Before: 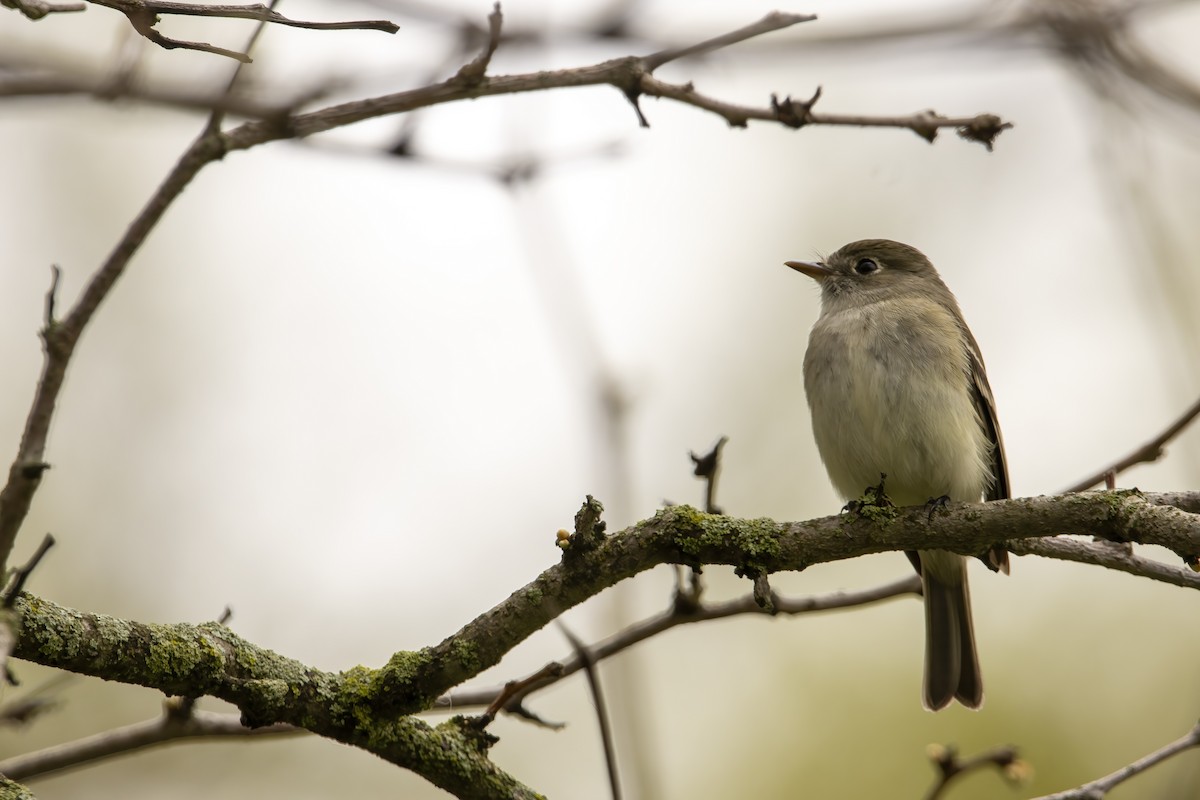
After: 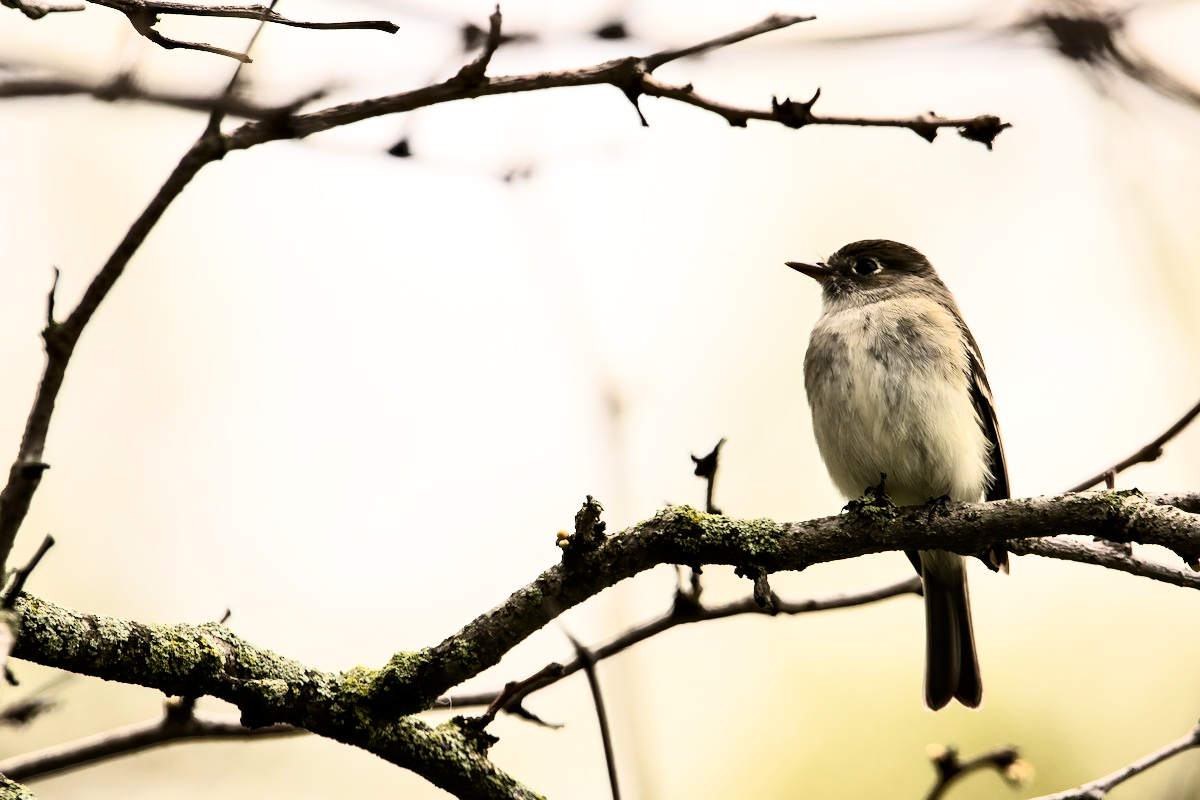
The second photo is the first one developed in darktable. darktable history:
contrast brightness saturation: contrast 0.1, saturation -0.3
rgb curve: curves: ch0 [(0, 0) (0.21, 0.15) (0.24, 0.21) (0.5, 0.75) (0.75, 0.96) (0.89, 0.99) (1, 1)]; ch1 [(0, 0.02) (0.21, 0.13) (0.25, 0.2) (0.5, 0.67) (0.75, 0.9) (0.89, 0.97) (1, 1)]; ch2 [(0, 0.02) (0.21, 0.13) (0.25, 0.2) (0.5, 0.67) (0.75, 0.9) (0.89, 0.97) (1, 1)], compensate middle gray true
shadows and highlights: soften with gaussian
